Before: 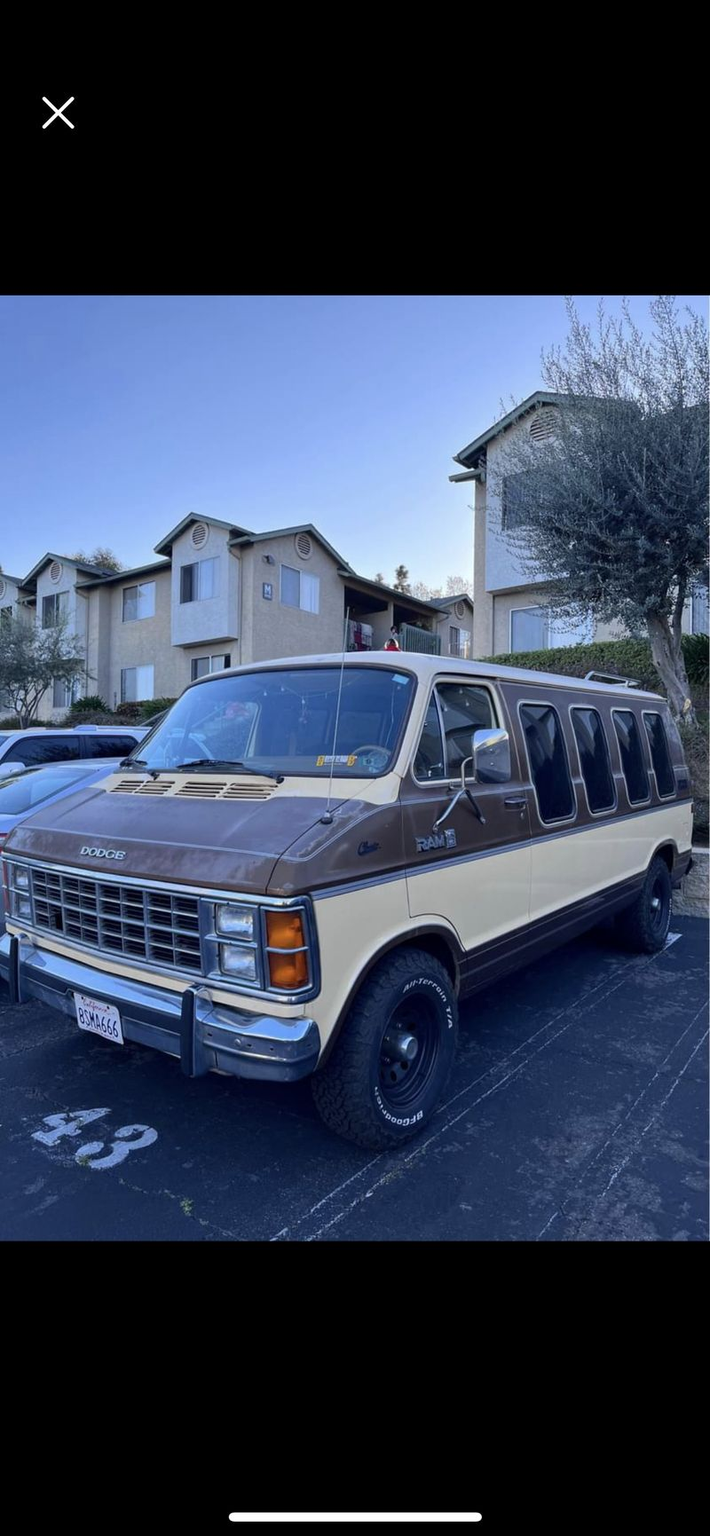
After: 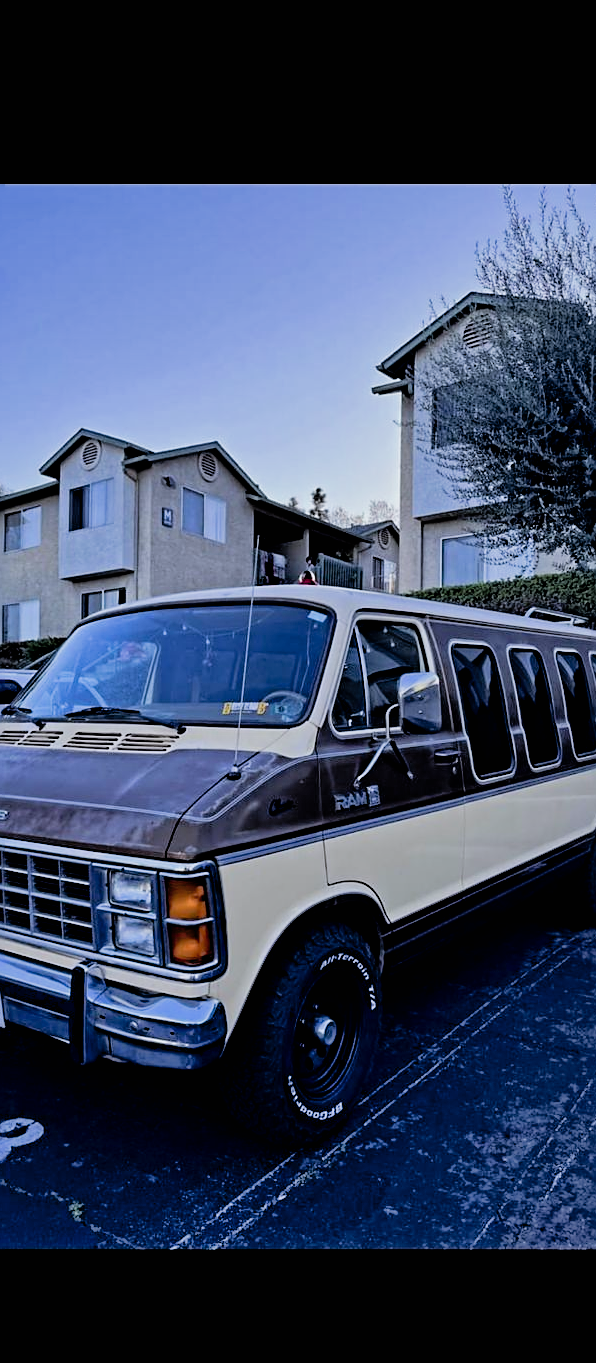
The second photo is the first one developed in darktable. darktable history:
haze removal: compatibility mode true, adaptive false
exposure: black level correction 0.009, compensate exposure bias true, compensate highlight preservation false
sharpen: on, module defaults
crop: left 16.767%, top 8.656%, right 8.677%, bottom 12.546%
filmic rgb: black relative exposure -5.14 EV, white relative exposure 3.98 EV, hardness 2.89, contrast 1.389, highlights saturation mix -29.47%
shadows and highlights: on, module defaults
color calibration: illuminant as shot in camera, x 0.358, y 0.373, temperature 4628.91 K
contrast equalizer: y [[0.5, 0.5, 0.501, 0.63, 0.504, 0.5], [0.5 ×6], [0.5 ×6], [0 ×6], [0 ×6]]
